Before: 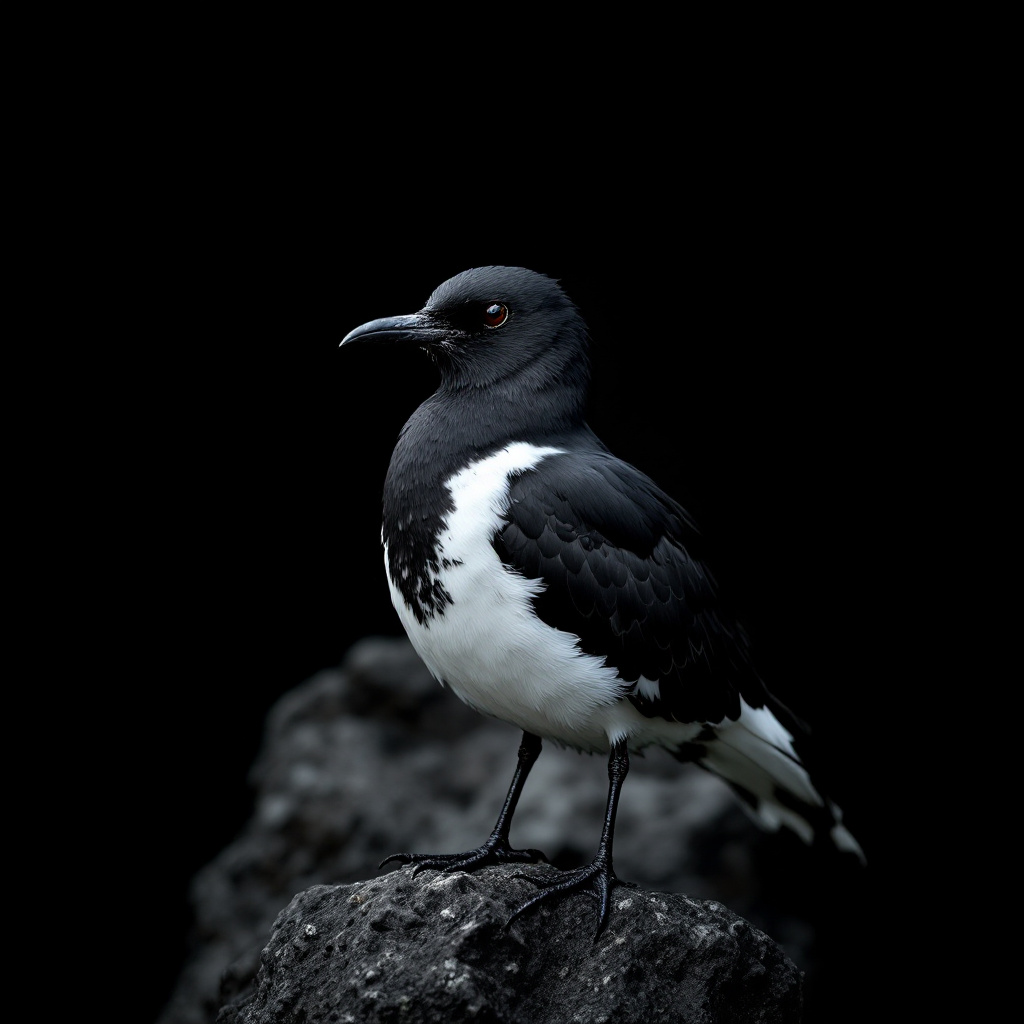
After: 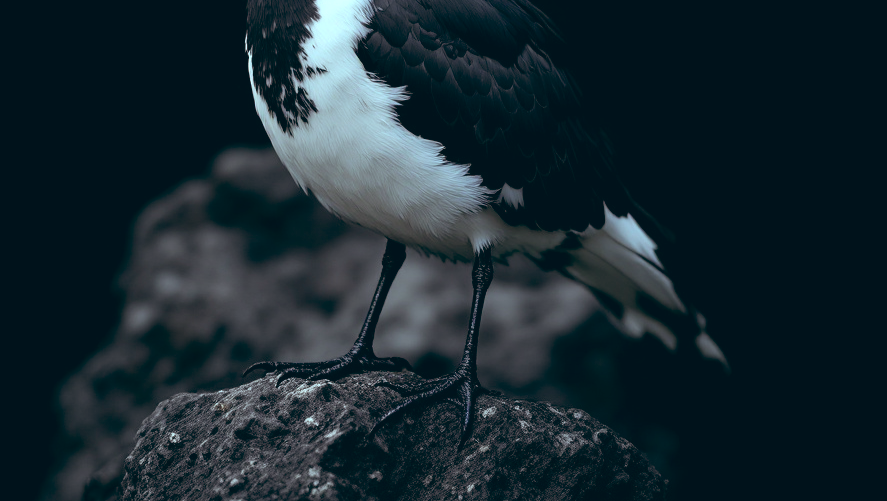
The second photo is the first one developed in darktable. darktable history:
crop and rotate: left 13.306%, top 48.129%, bottom 2.928%
white balance: red 1.009, blue 0.985
color balance: lift [1.003, 0.993, 1.001, 1.007], gamma [1.018, 1.072, 0.959, 0.928], gain [0.974, 0.873, 1.031, 1.127]
